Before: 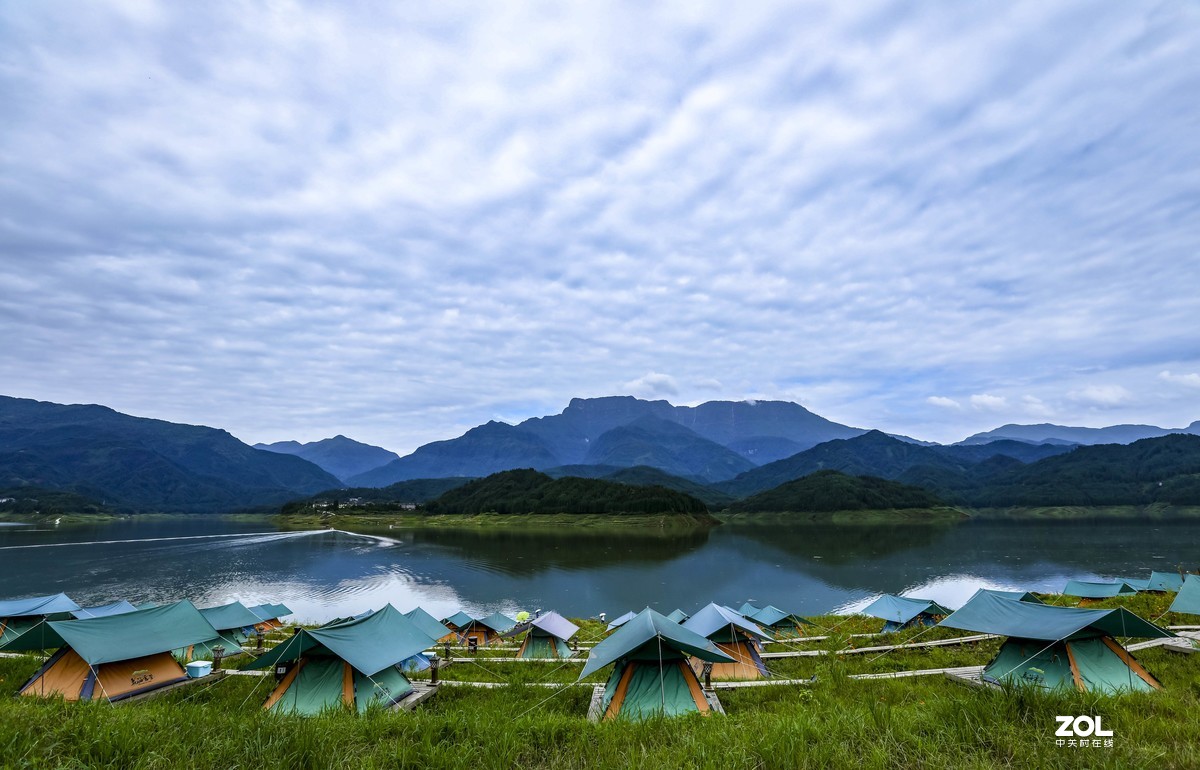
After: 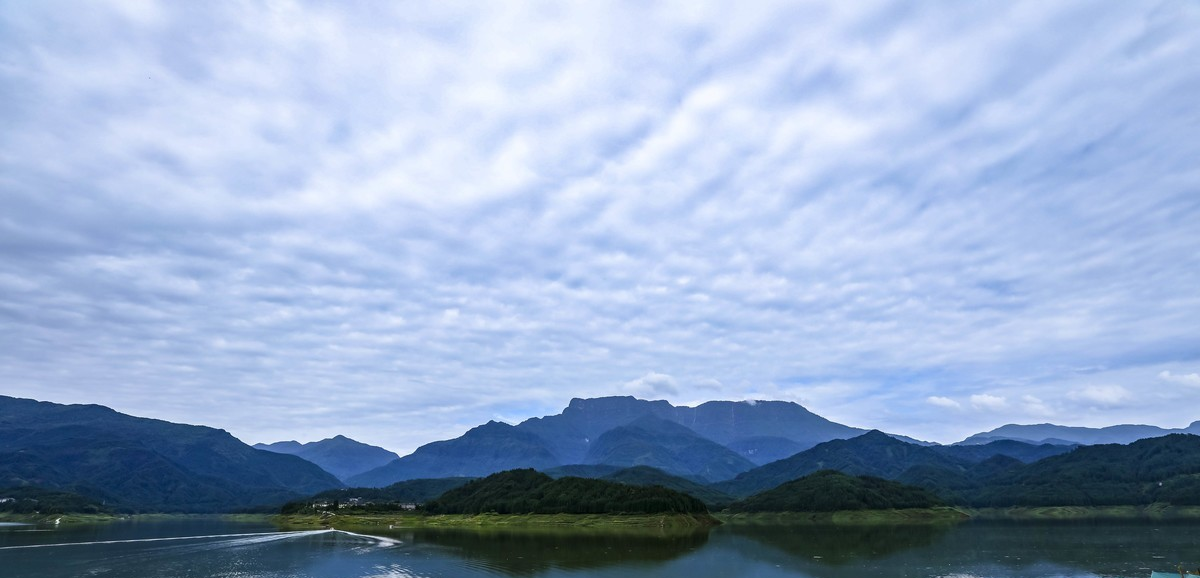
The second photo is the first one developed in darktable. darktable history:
crop: bottom 24.931%
